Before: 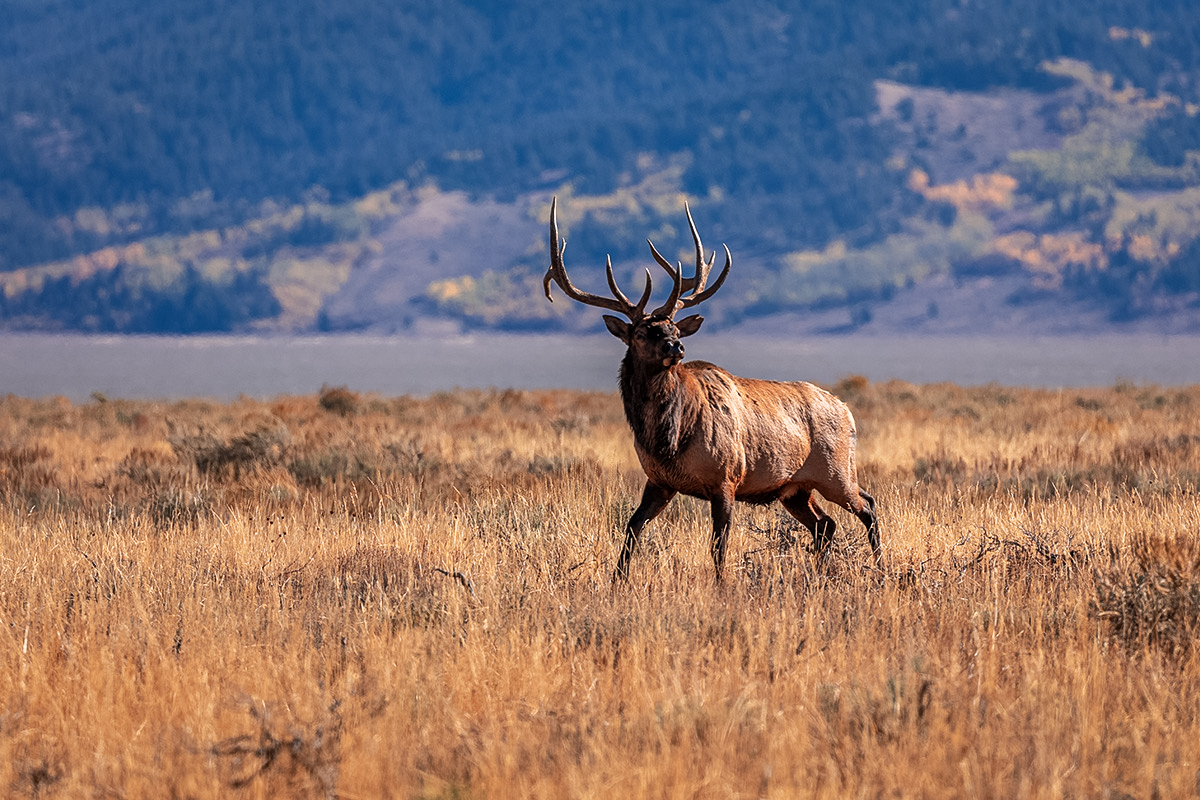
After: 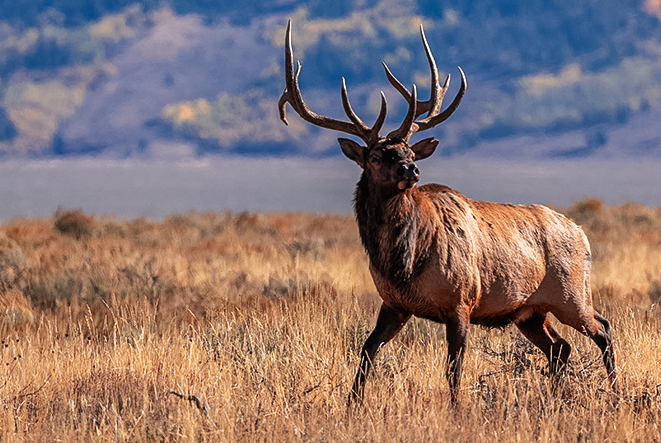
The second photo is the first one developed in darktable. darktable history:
crop and rotate: left 22.114%, top 22.218%, right 22.785%, bottom 22.369%
contrast brightness saturation: contrast -0.021, brightness -0.01, saturation 0.033
